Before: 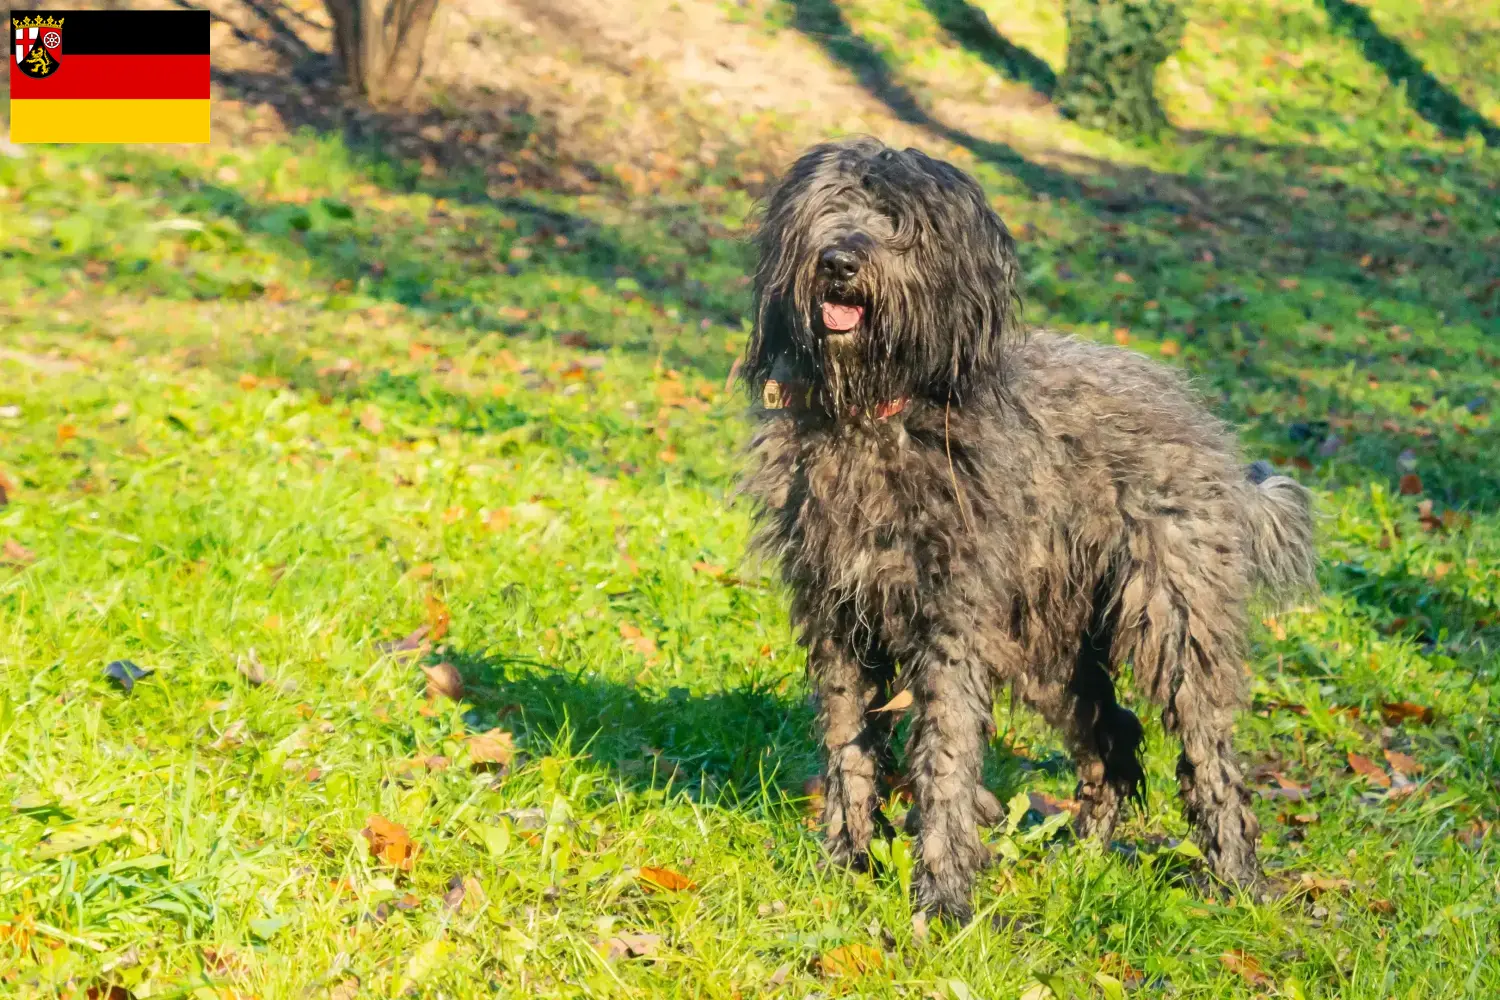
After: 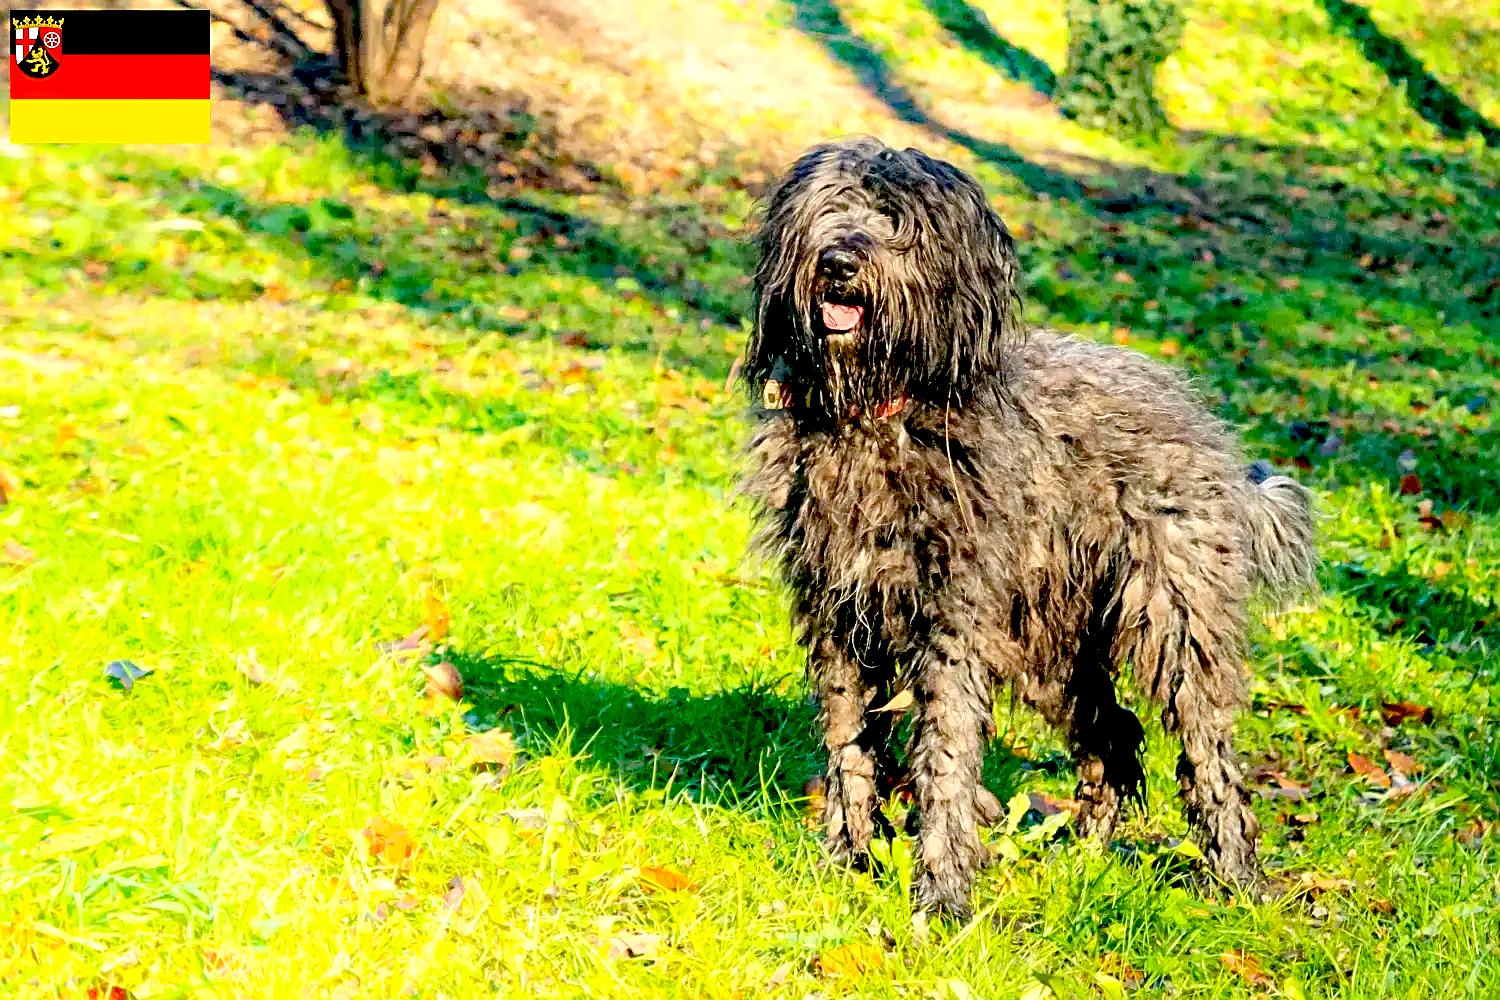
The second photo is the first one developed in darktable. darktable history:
bloom: size 9%, threshold 100%, strength 7%
exposure: black level correction 0.04, exposure 0.5 EV, compensate highlight preservation false
haze removal: compatibility mode true, adaptive false
sharpen: on, module defaults
